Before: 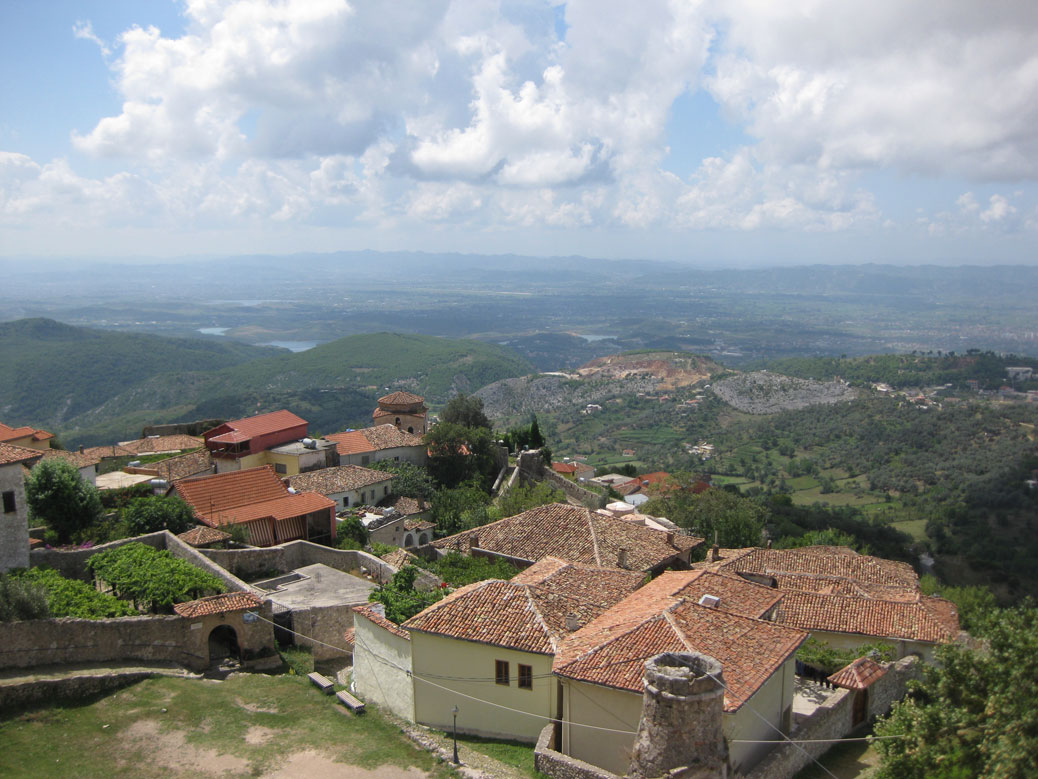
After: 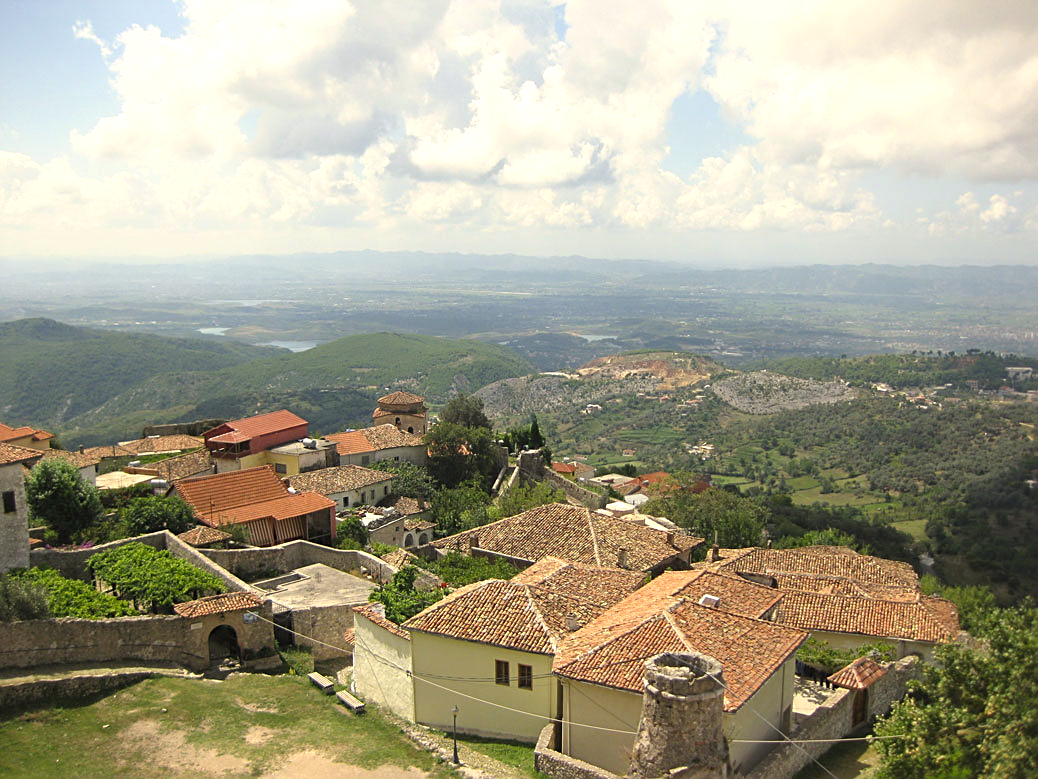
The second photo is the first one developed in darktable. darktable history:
color correction: highlights a* 1.39, highlights b* 17.83
sharpen: on, module defaults
exposure: exposure 0.507 EV, compensate highlight preservation false
